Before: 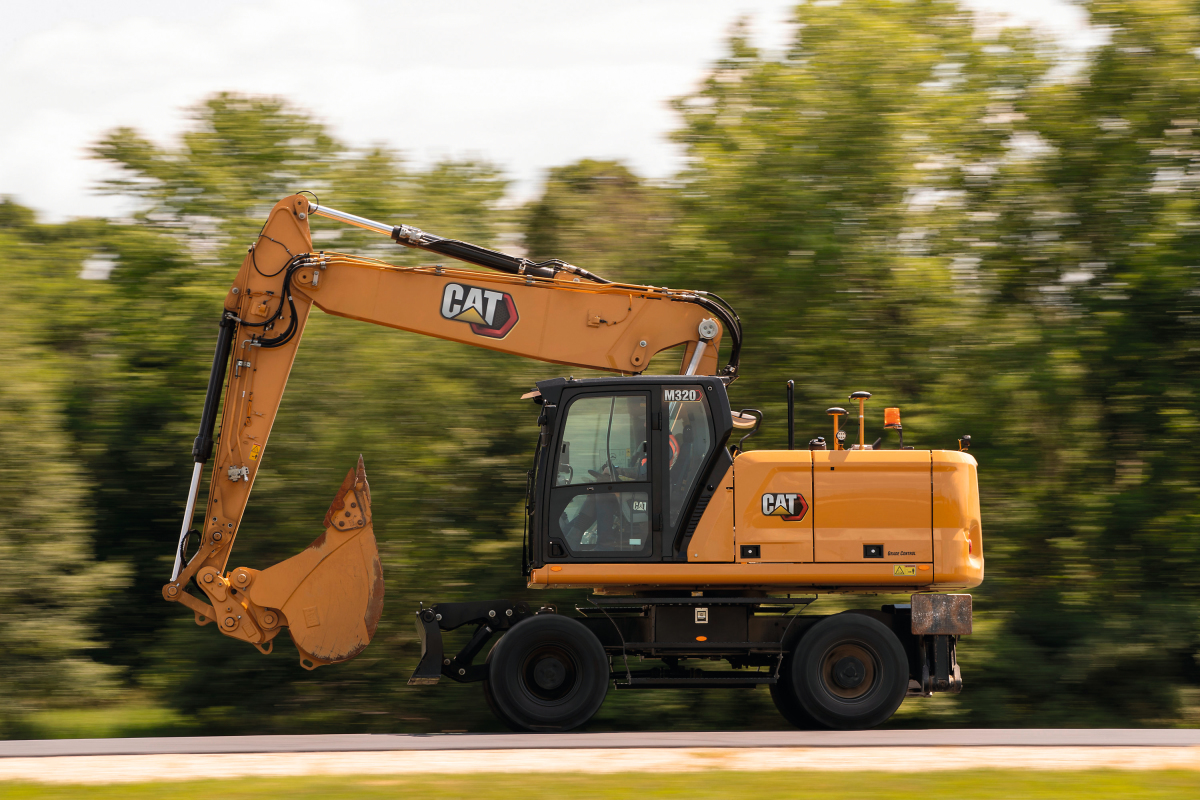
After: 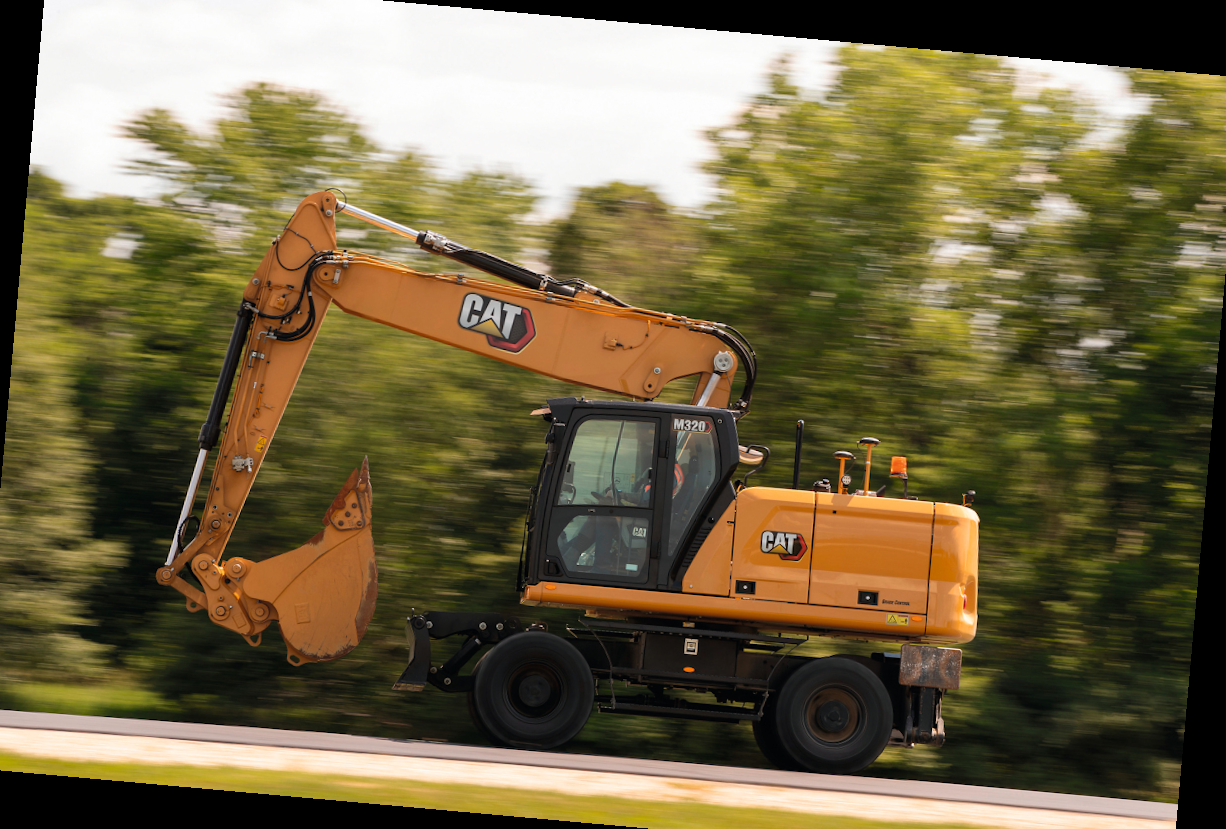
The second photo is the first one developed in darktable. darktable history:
crop: left 1.964%, top 3.251%, right 1.122%, bottom 4.933%
rotate and perspective: rotation 5.12°, automatic cropping off
